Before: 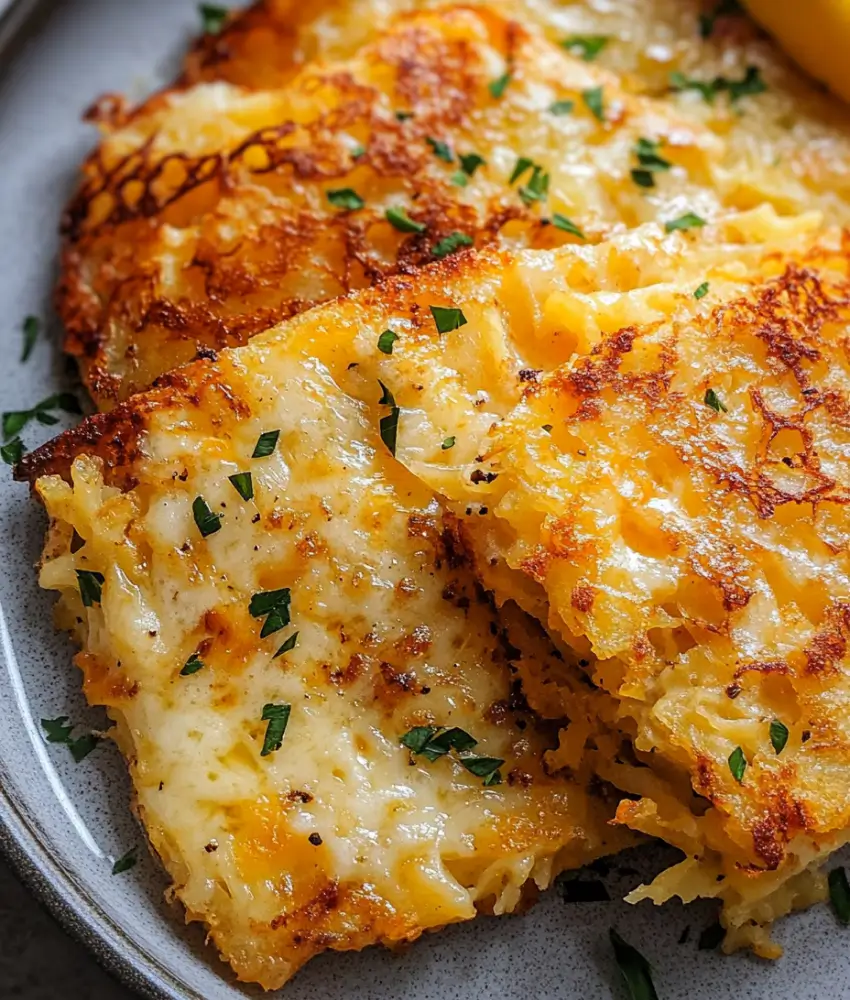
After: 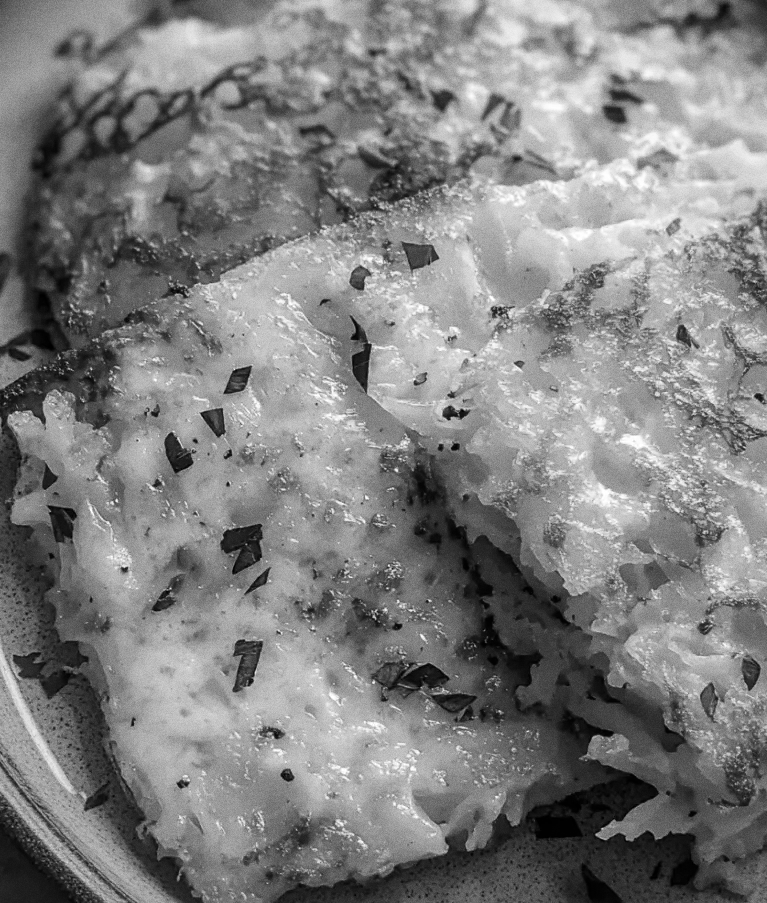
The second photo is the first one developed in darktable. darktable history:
grain: strength 26%
crop: left 3.305%, top 6.436%, right 6.389%, bottom 3.258%
white balance: red 0.98, blue 1.61
monochrome: a -6.99, b 35.61, size 1.4
